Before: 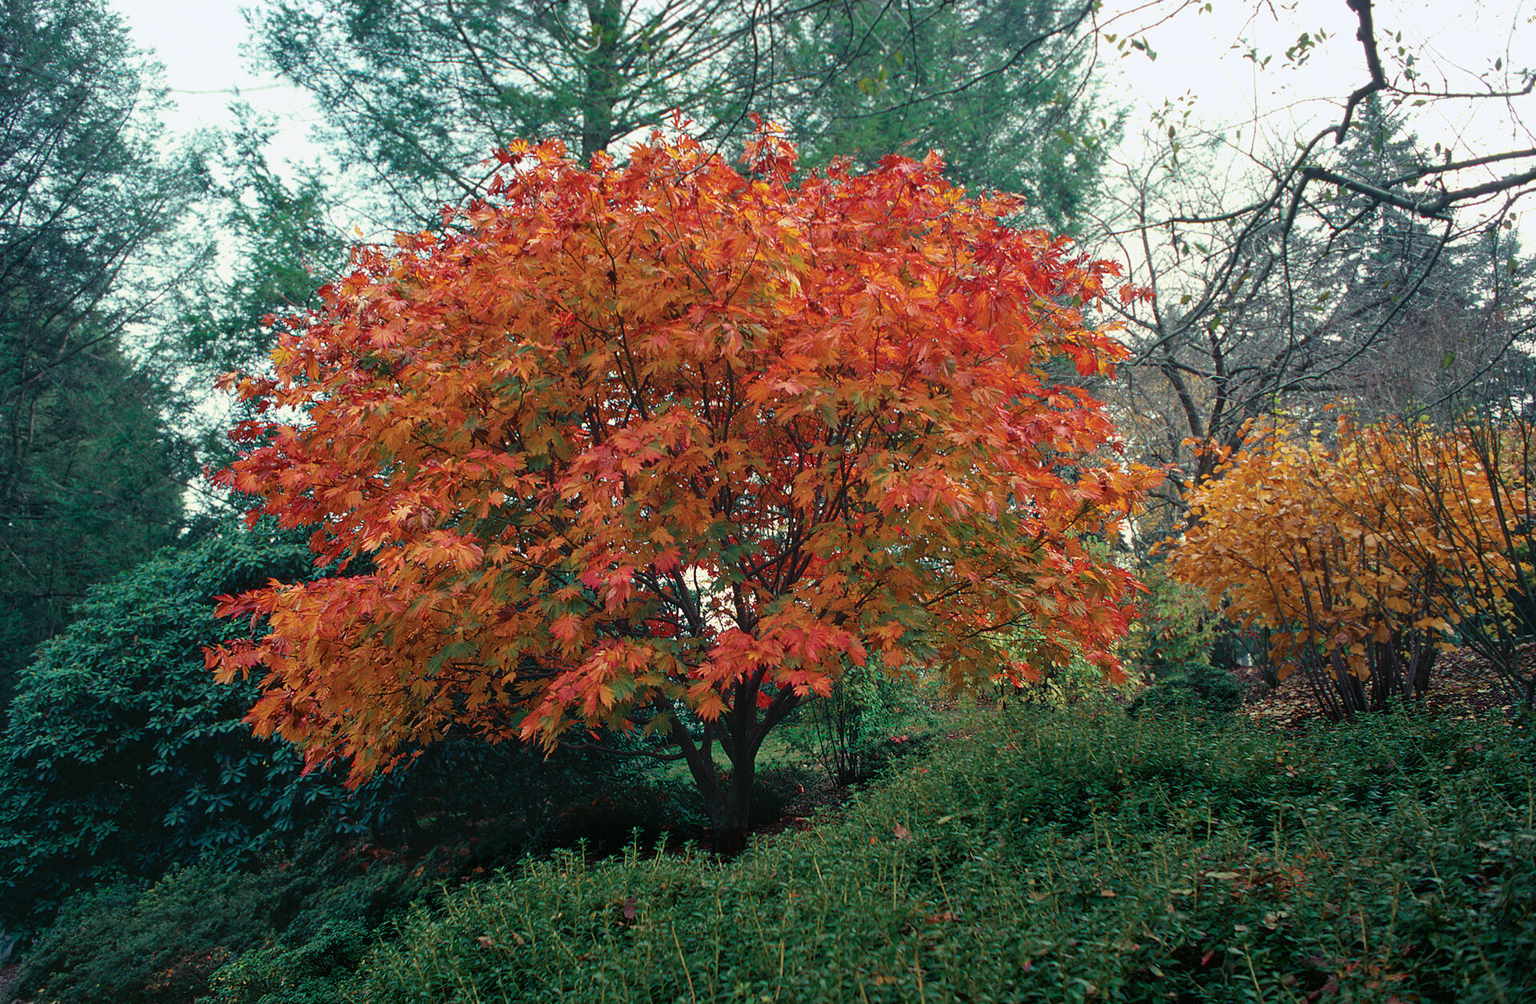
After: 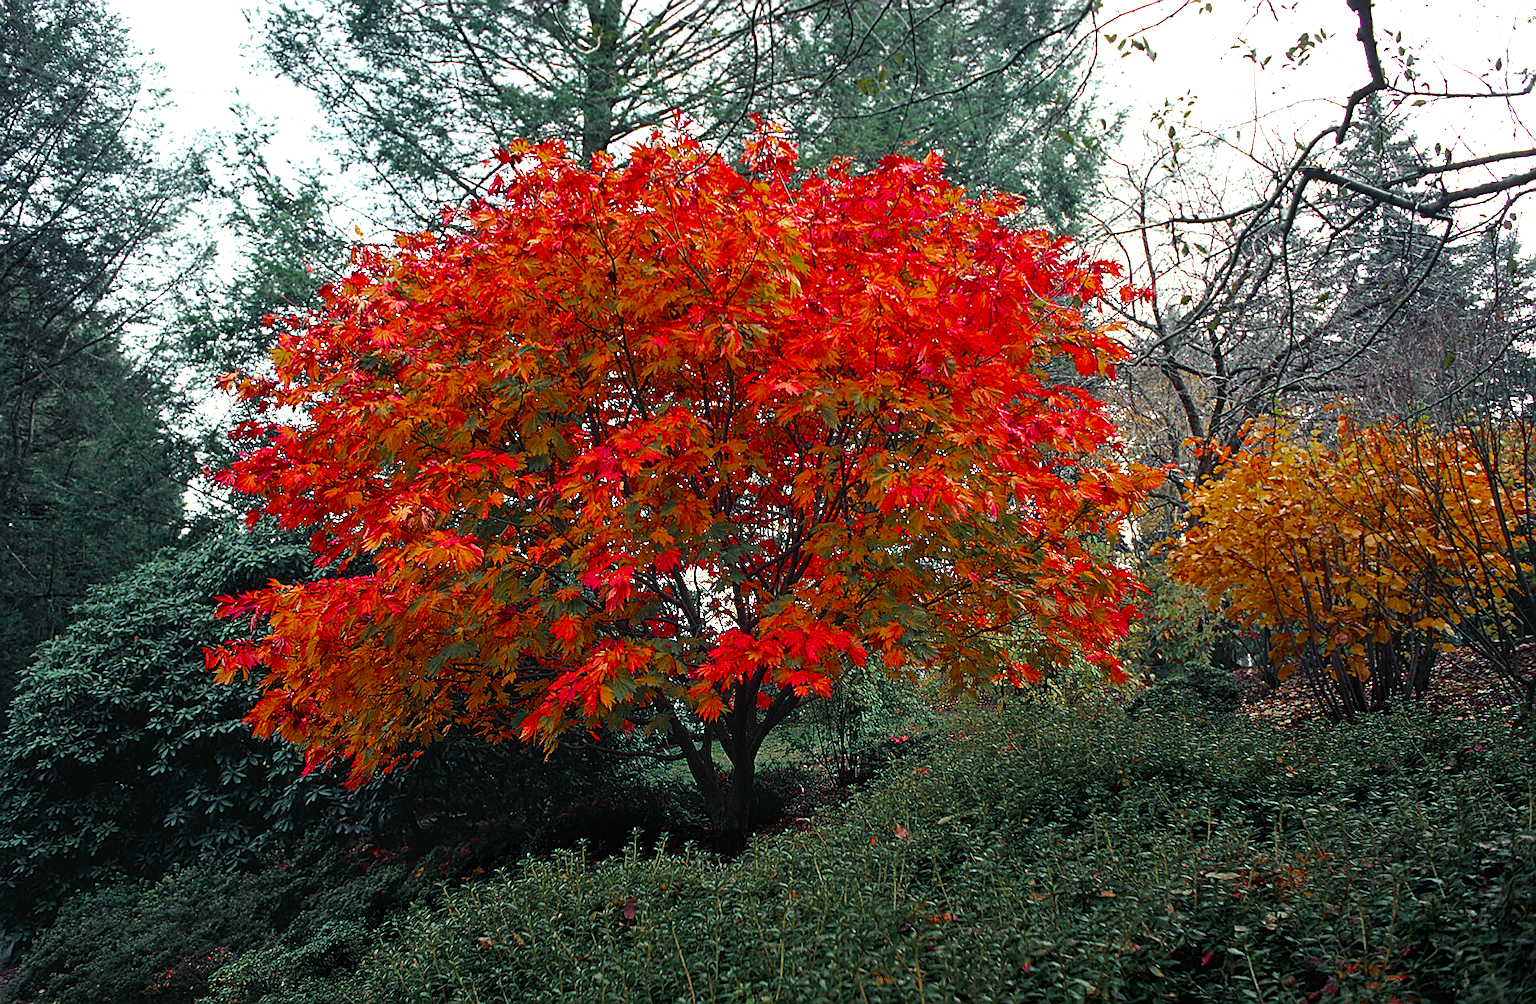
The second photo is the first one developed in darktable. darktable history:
color zones: curves: ch0 [(0, 0.48) (0.209, 0.398) (0.305, 0.332) (0.429, 0.493) (0.571, 0.5) (0.714, 0.5) (0.857, 0.5) (1, 0.48)]; ch1 [(0, 0.736) (0.143, 0.625) (0.225, 0.371) (0.429, 0.256) (0.571, 0.241) (0.714, 0.213) (0.857, 0.48) (1, 0.736)]; ch2 [(0, 0.448) (0.143, 0.498) (0.286, 0.5) (0.429, 0.5) (0.571, 0.5) (0.714, 0.5) (0.857, 0.5) (1, 0.448)]
sharpen: on, module defaults
haze removal: compatibility mode true, adaptive false
color balance rgb: perceptual saturation grading › global saturation 30.874%, perceptual brilliance grading › highlights 19.251%, perceptual brilliance grading › mid-tones 20.793%, perceptual brilliance grading › shadows -20.363%
